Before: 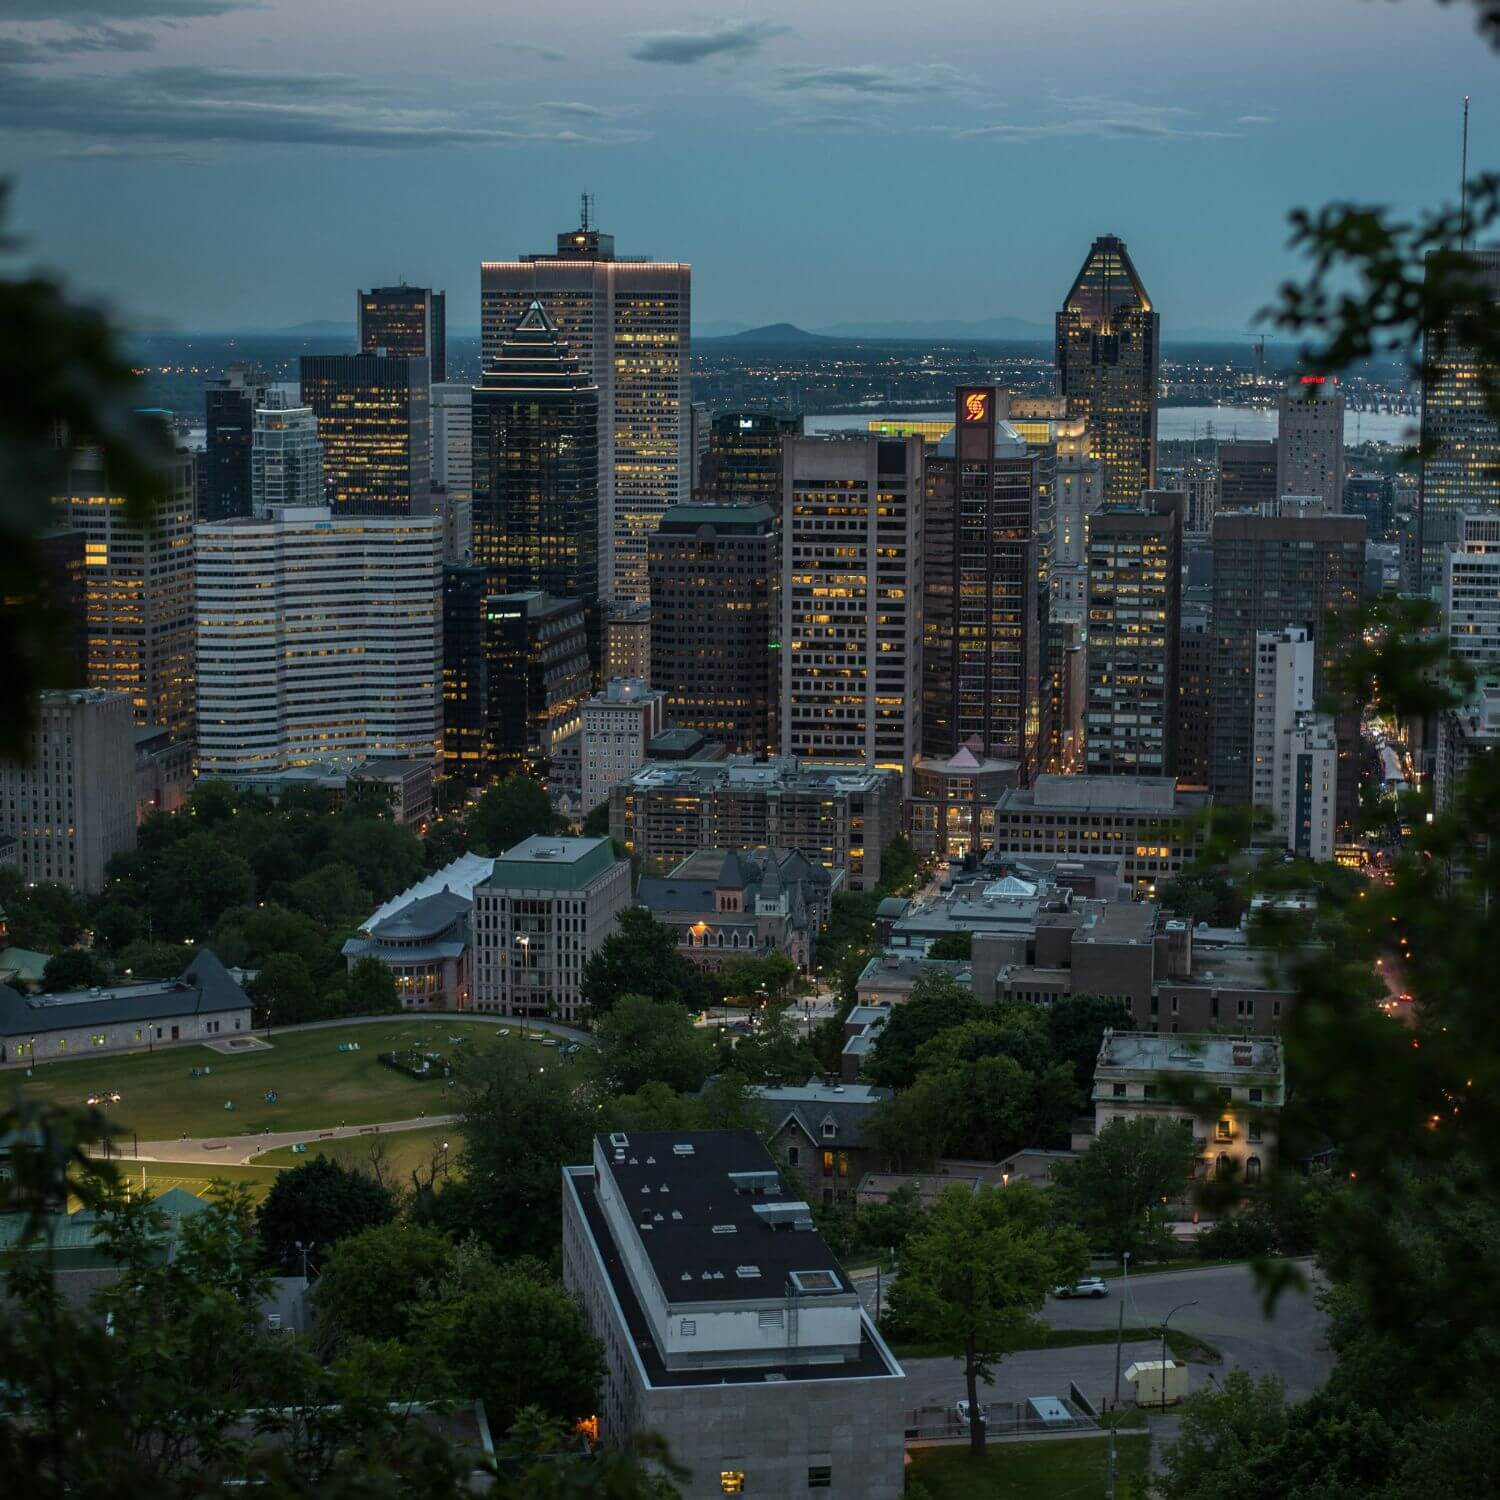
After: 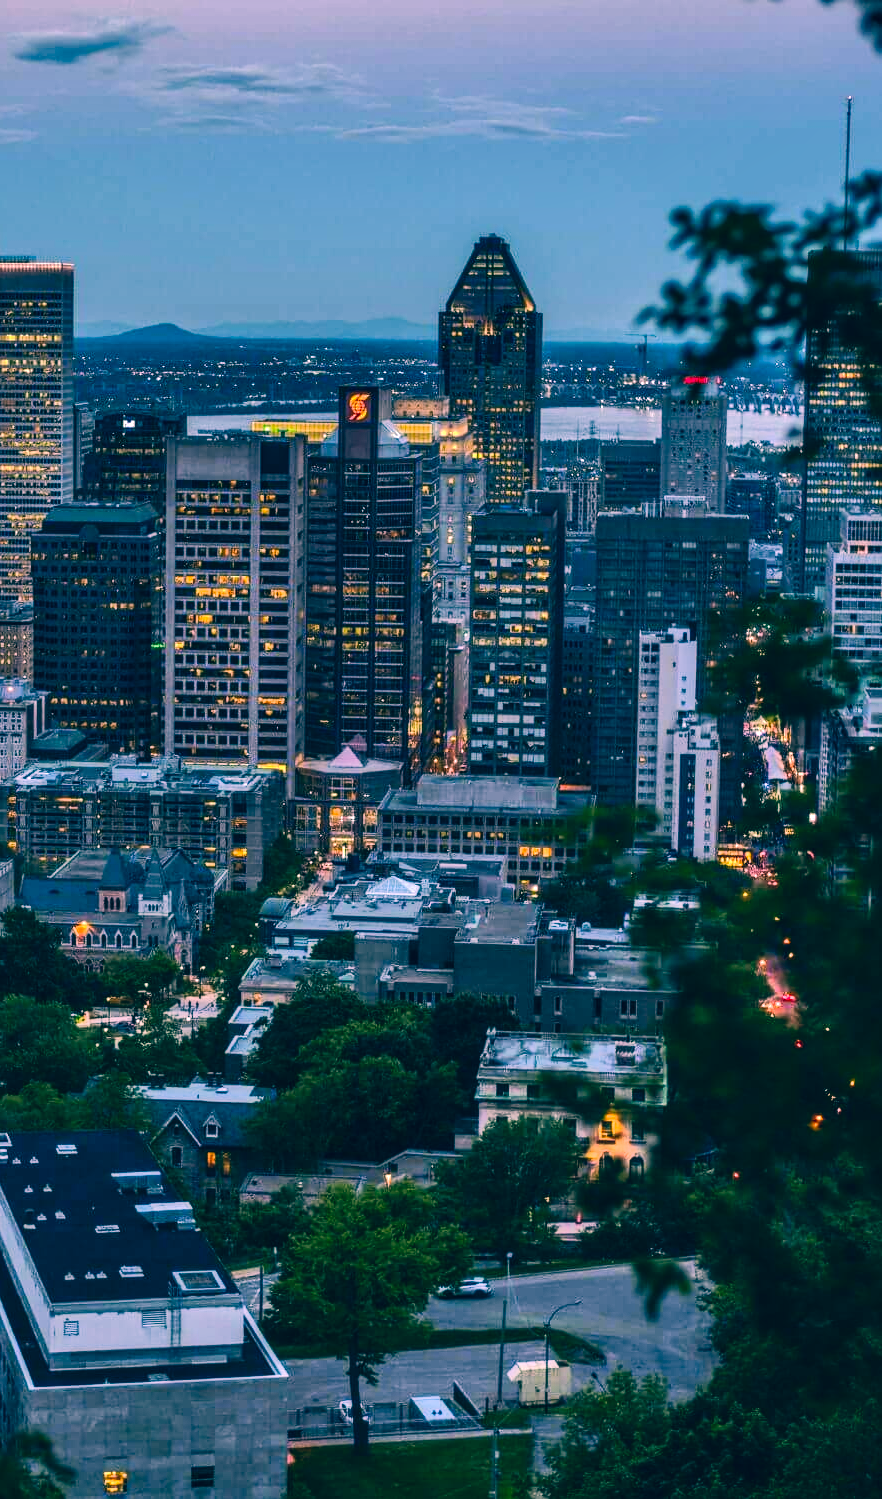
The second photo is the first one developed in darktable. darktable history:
local contrast: on, module defaults
base curve: curves: ch0 [(0, 0) (0.235, 0.266) (0.503, 0.496) (0.786, 0.72) (1, 1)], preserve colors none
shadows and highlights: soften with gaussian
crop: left 41.192%
tone equalizer: -8 EV -0.732 EV, -7 EV -0.735 EV, -6 EV -0.584 EV, -5 EV -0.421 EV, -3 EV 0.365 EV, -2 EV 0.6 EV, -1 EV 0.69 EV, +0 EV 0.762 EV, edges refinement/feathering 500, mask exposure compensation -1.57 EV, preserve details no
levels: mode automatic
color correction: highlights a* 17.19, highlights b* 0.325, shadows a* -15.37, shadows b* -14, saturation 1.48
